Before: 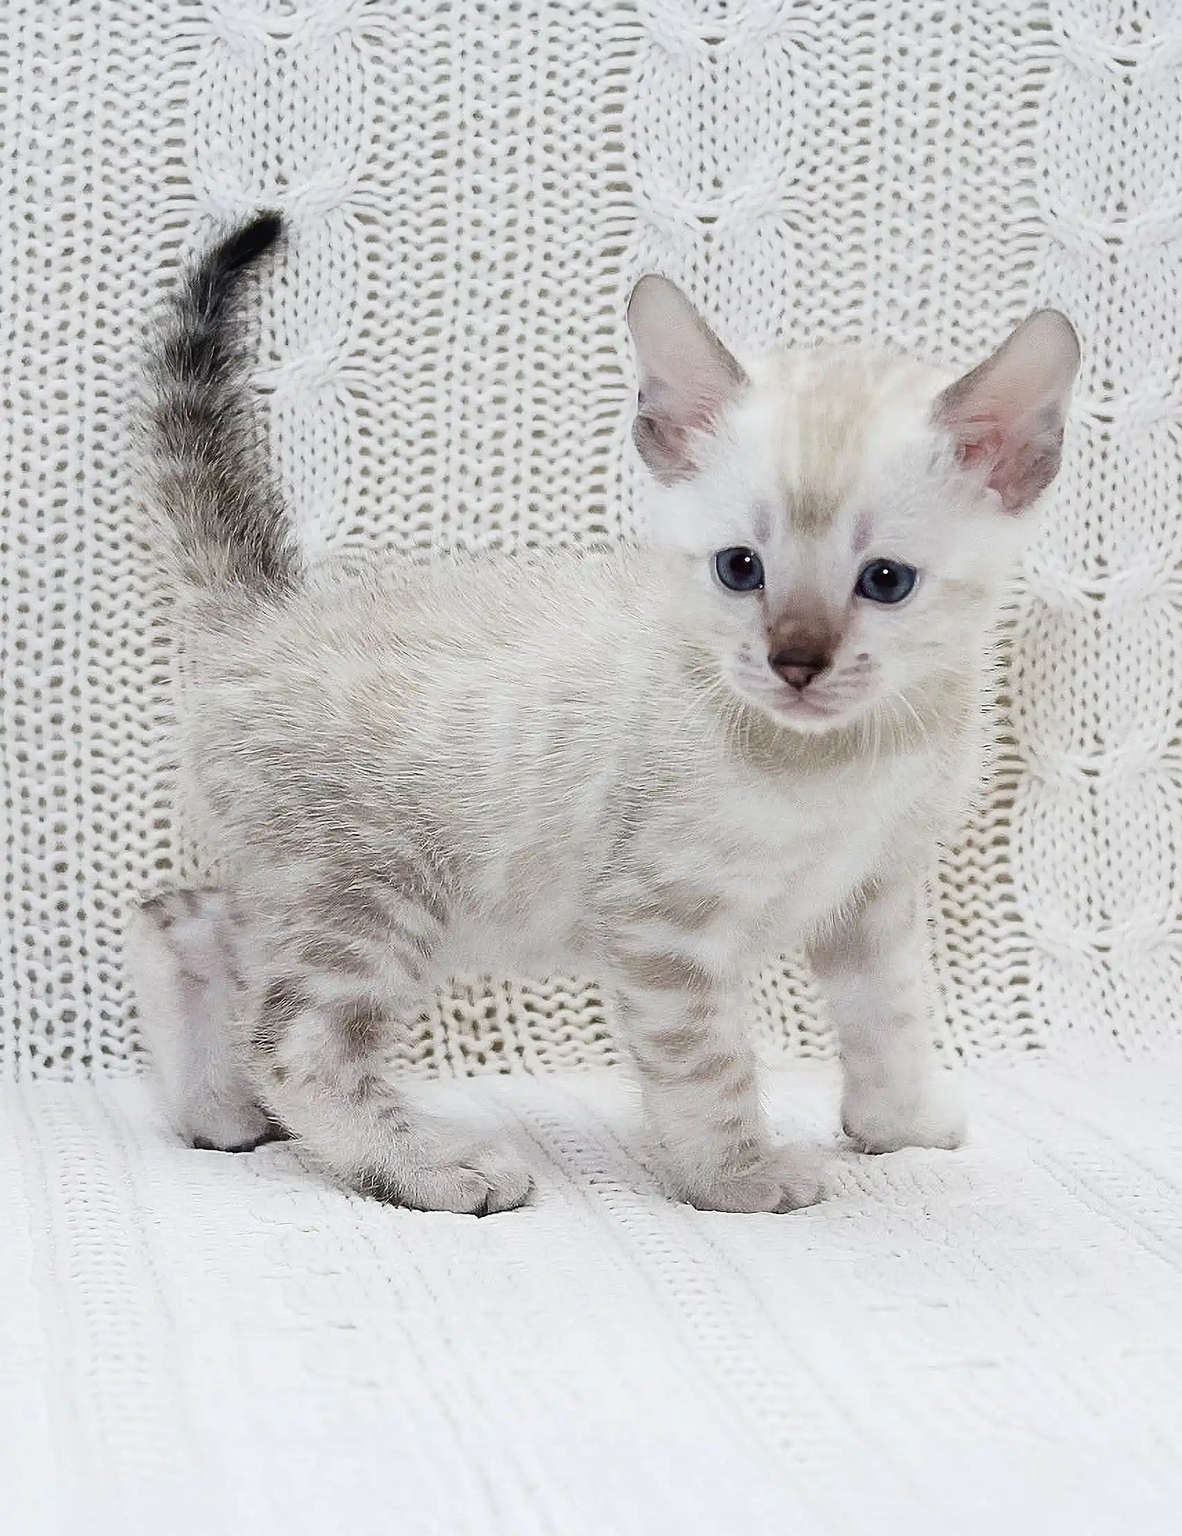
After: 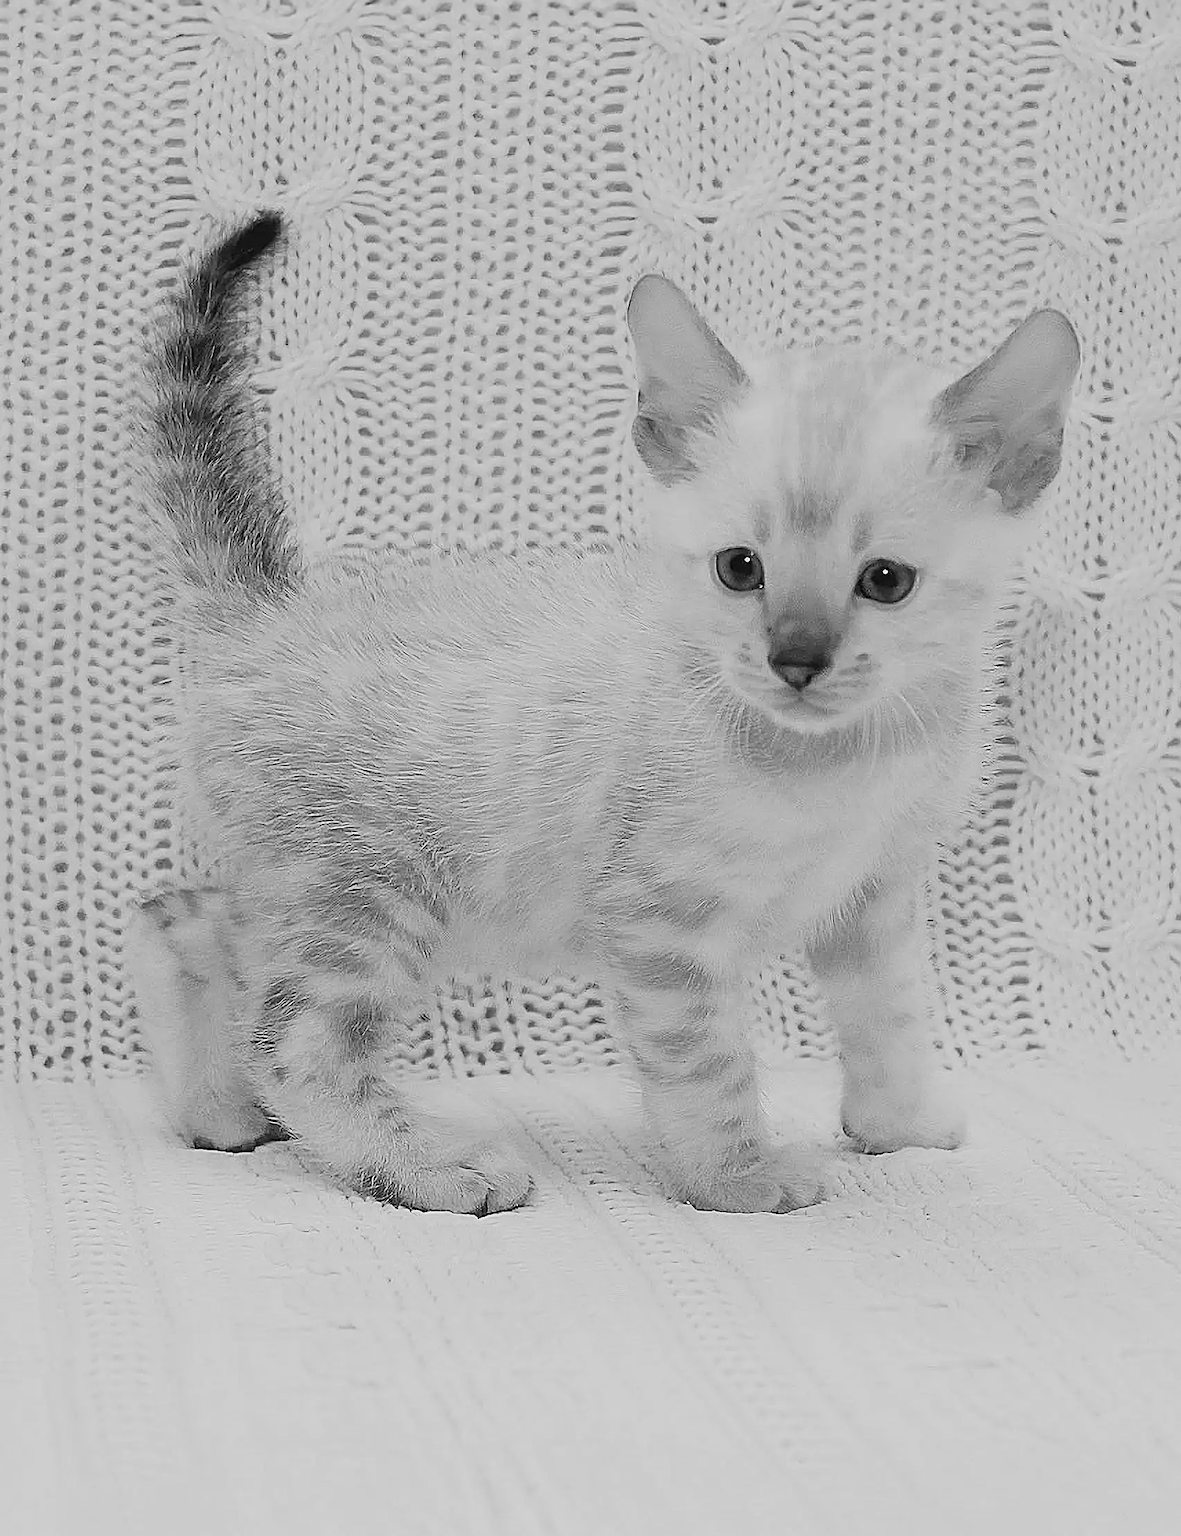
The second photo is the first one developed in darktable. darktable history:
sharpen: on, module defaults
color balance rgb: perceptual saturation grading › global saturation -27.94%, hue shift -2.27°, contrast -21.26%
color zones: curves: ch0 [(0, 0.447) (0.184, 0.543) (0.323, 0.476) (0.429, 0.445) (0.571, 0.443) (0.714, 0.451) (0.857, 0.452) (1, 0.447)]; ch1 [(0, 0.464) (0.176, 0.46) (0.287, 0.177) (0.429, 0.002) (0.571, 0) (0.714, 0) (0.857, 0) (1, 0.464)], mix 20%
contrast brightness saturation: saturation -1
